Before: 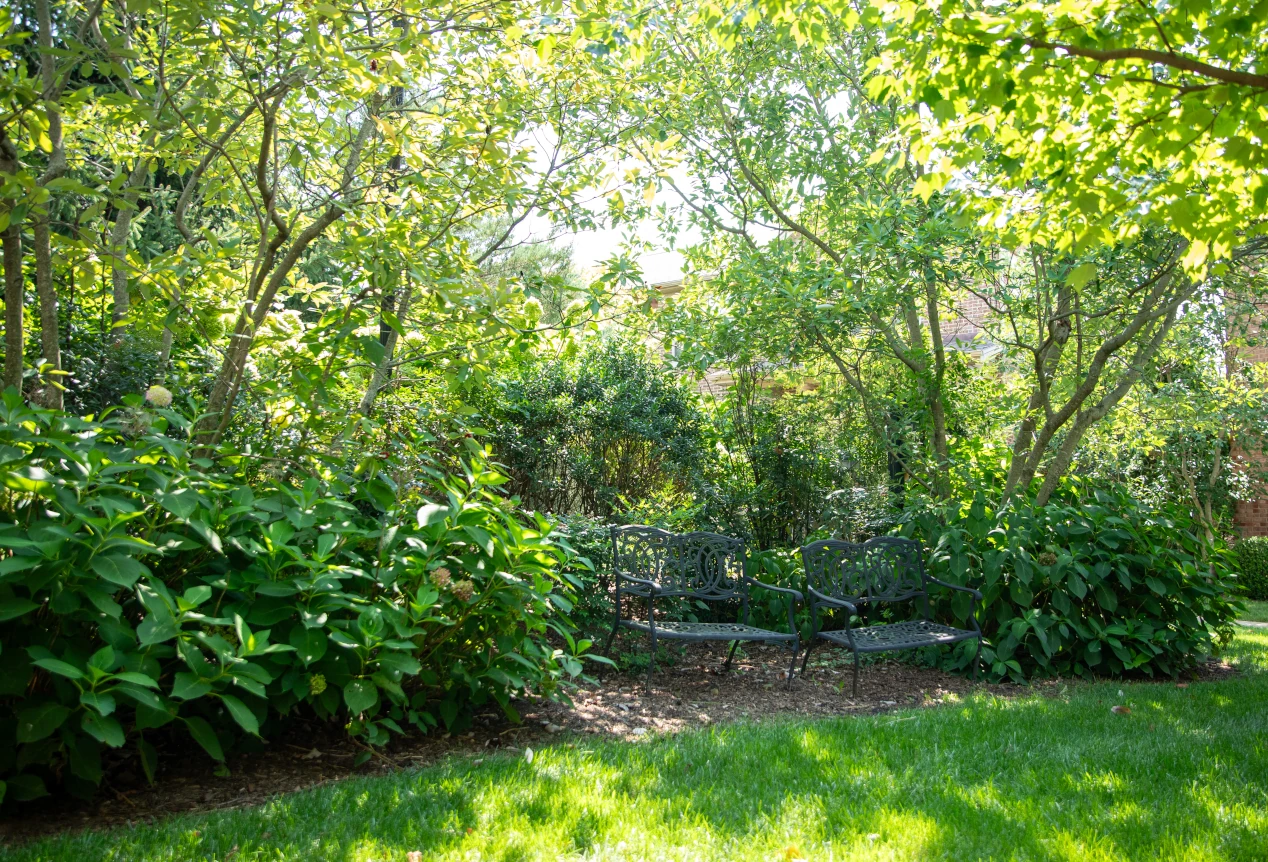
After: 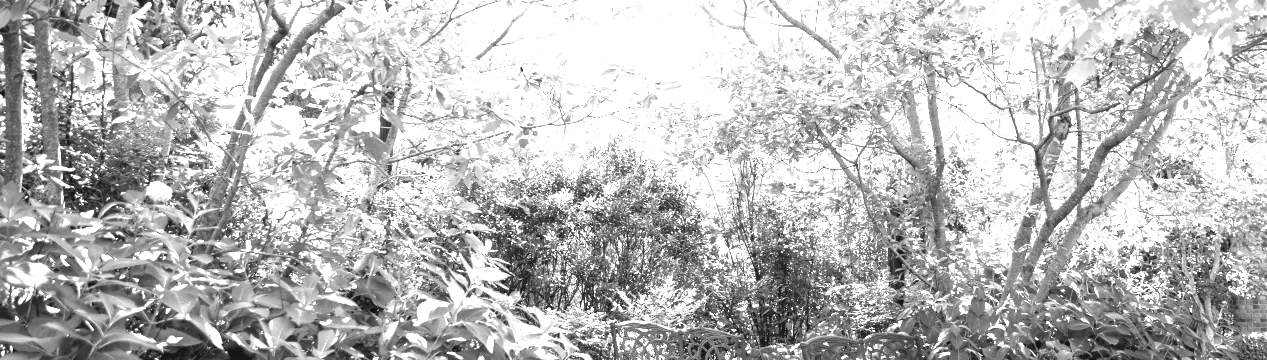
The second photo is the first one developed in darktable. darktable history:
crop and rotate: top 23.84%, bottom 34.294%
levels: levels [0, 0.281, 0.562]
monochrome: a 14.95, b -89.96
